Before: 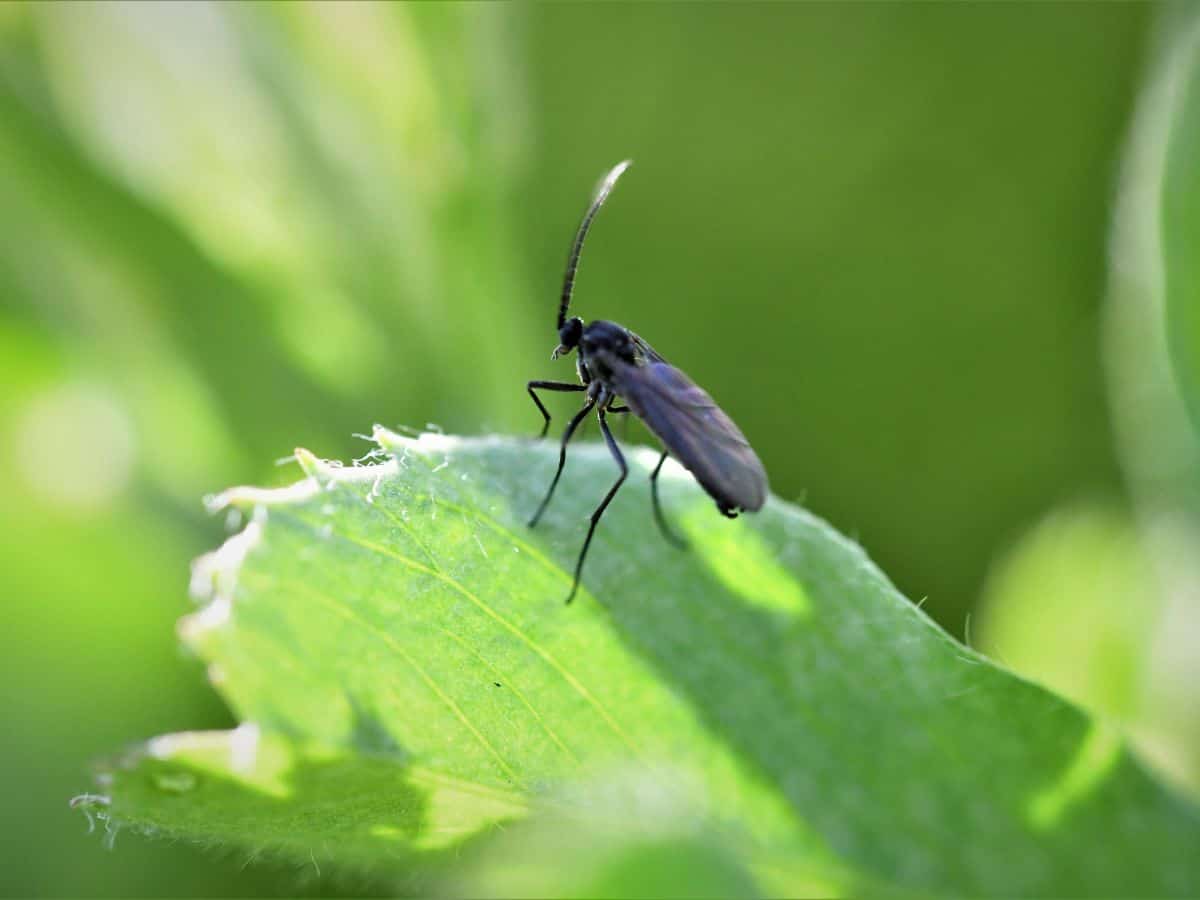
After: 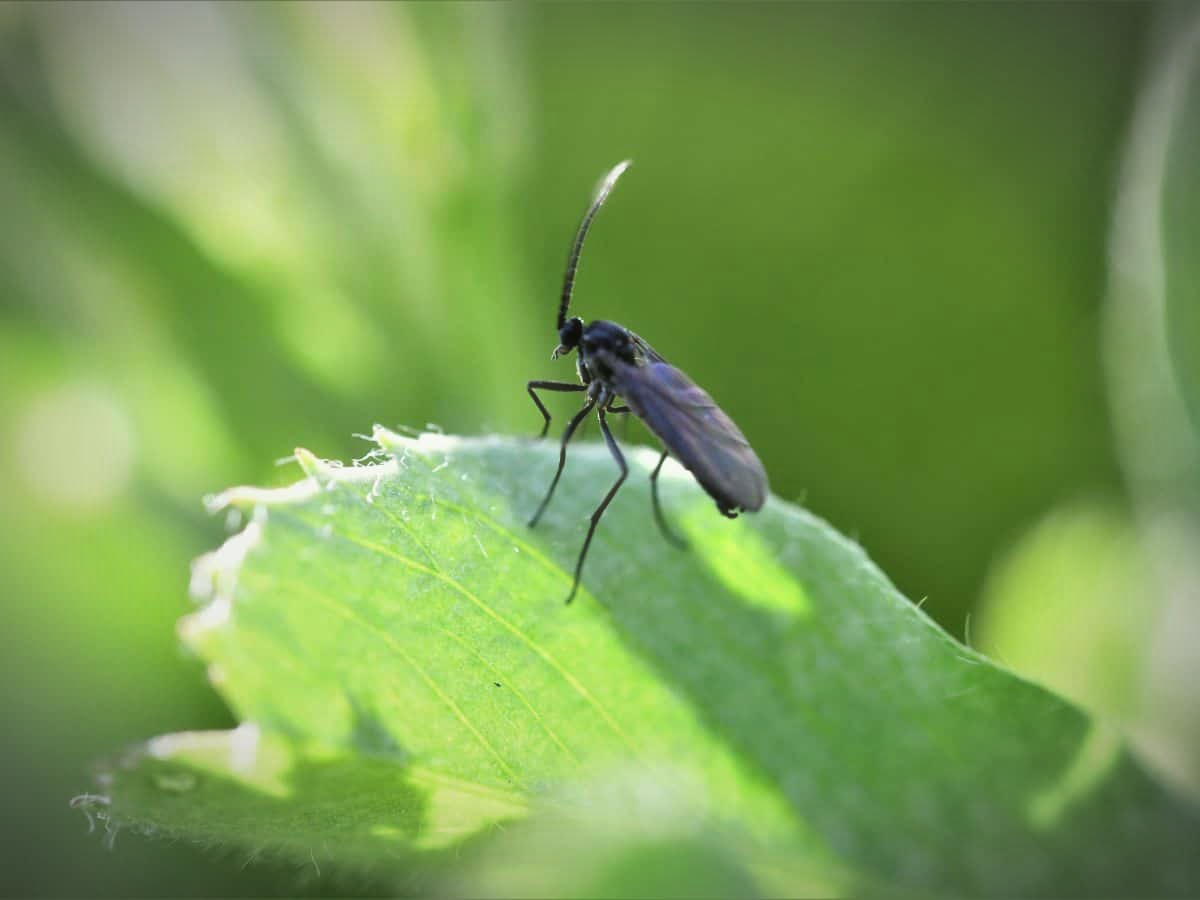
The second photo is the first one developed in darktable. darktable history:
haze removal: strength -0.106, compatibility mode true, adaptive false
vignetting: automatic ratio true
